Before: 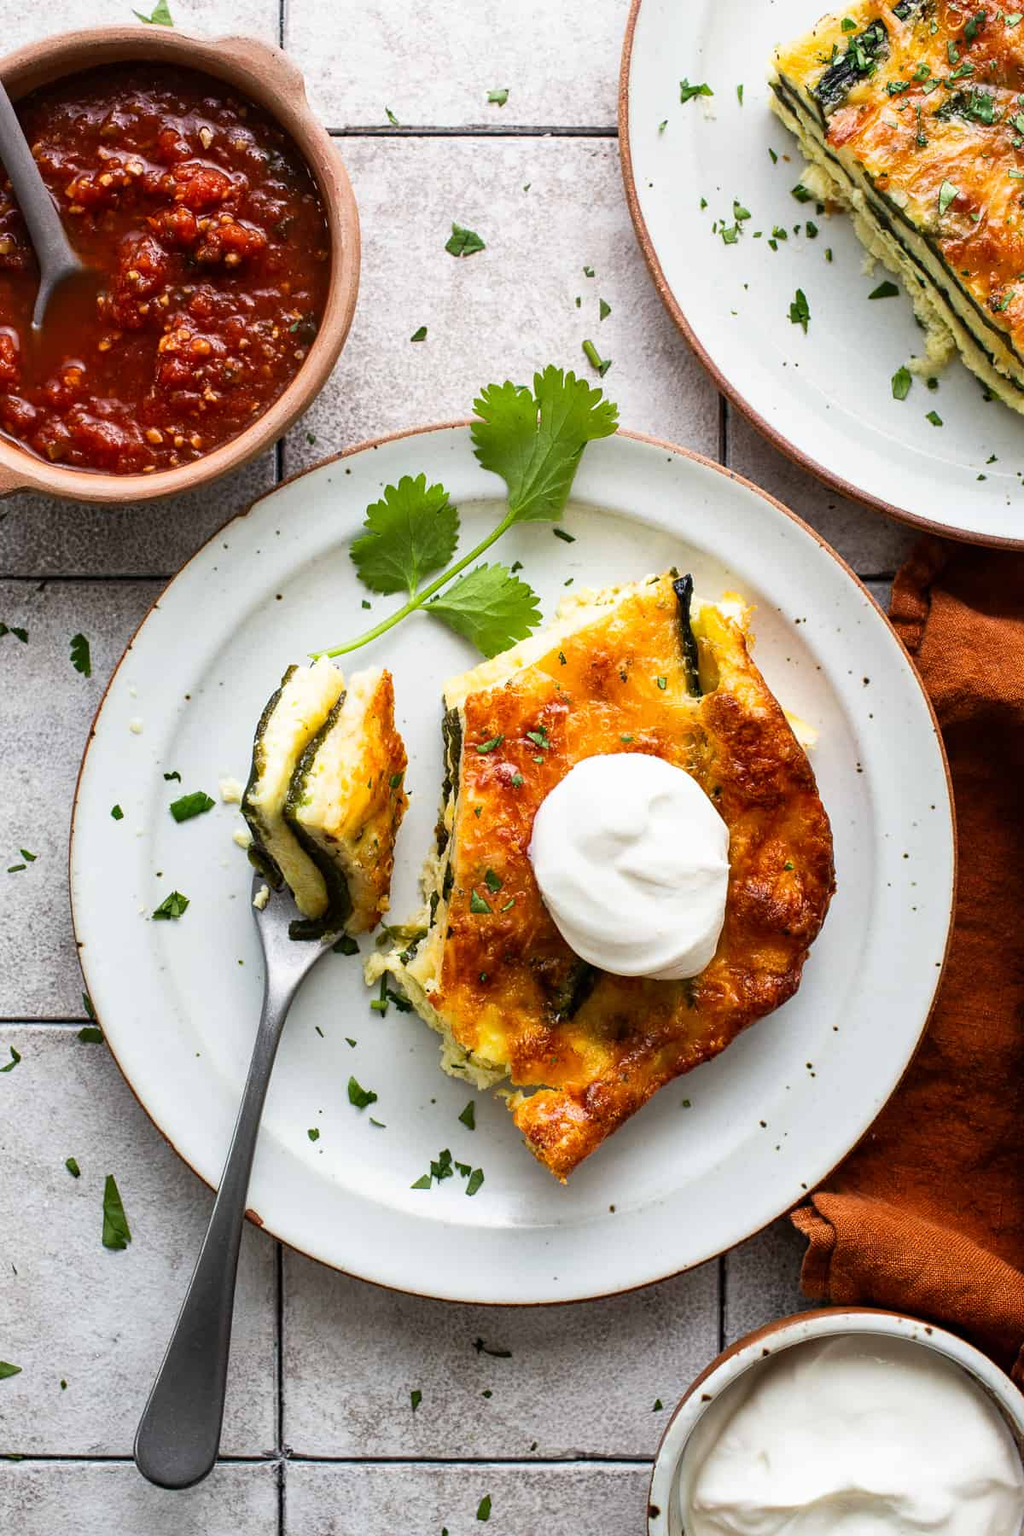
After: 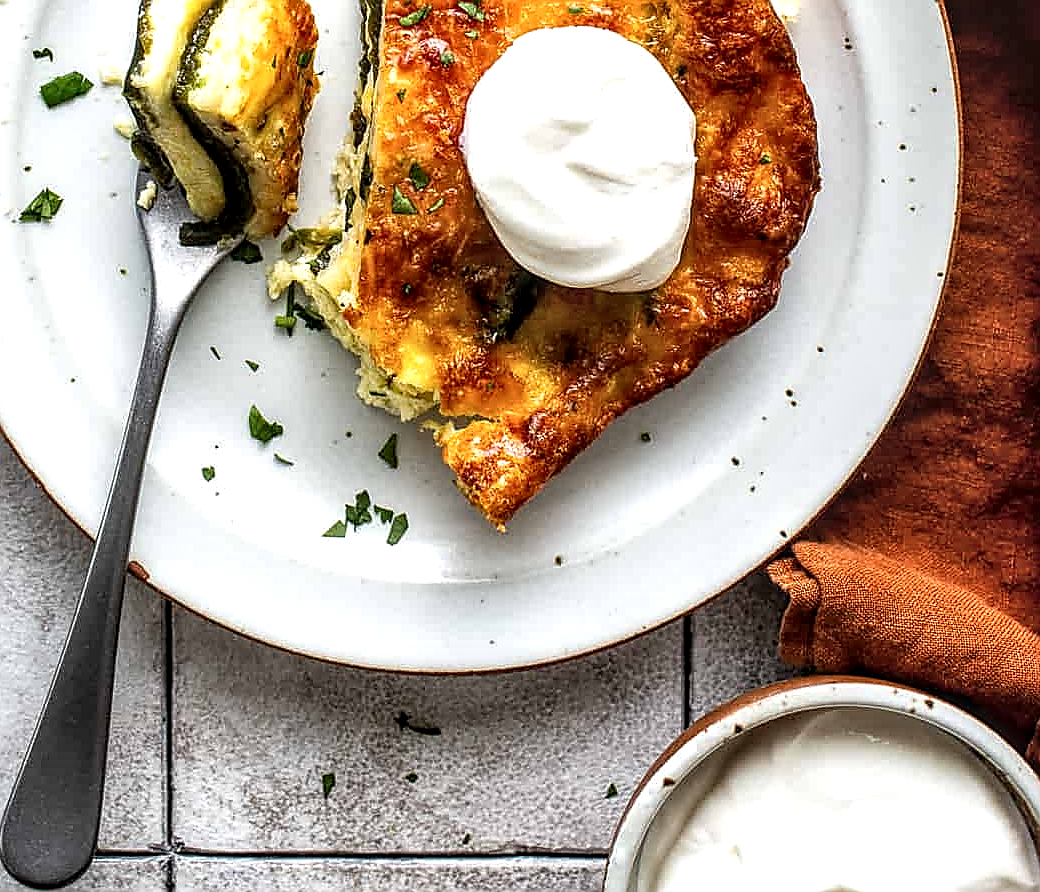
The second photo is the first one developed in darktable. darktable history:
crop and rotate: left 13.292%, top 47.604%, bottom 2.836%
shadows and highlights: radius 111.11, shadows 50.87, white point adjustment 9.05, highlights -2.33, soften with gaussian
local contrast: highlights 28%, detail 150%
sharpen: radius 1.423, amount 1.252, threshold 0.707
